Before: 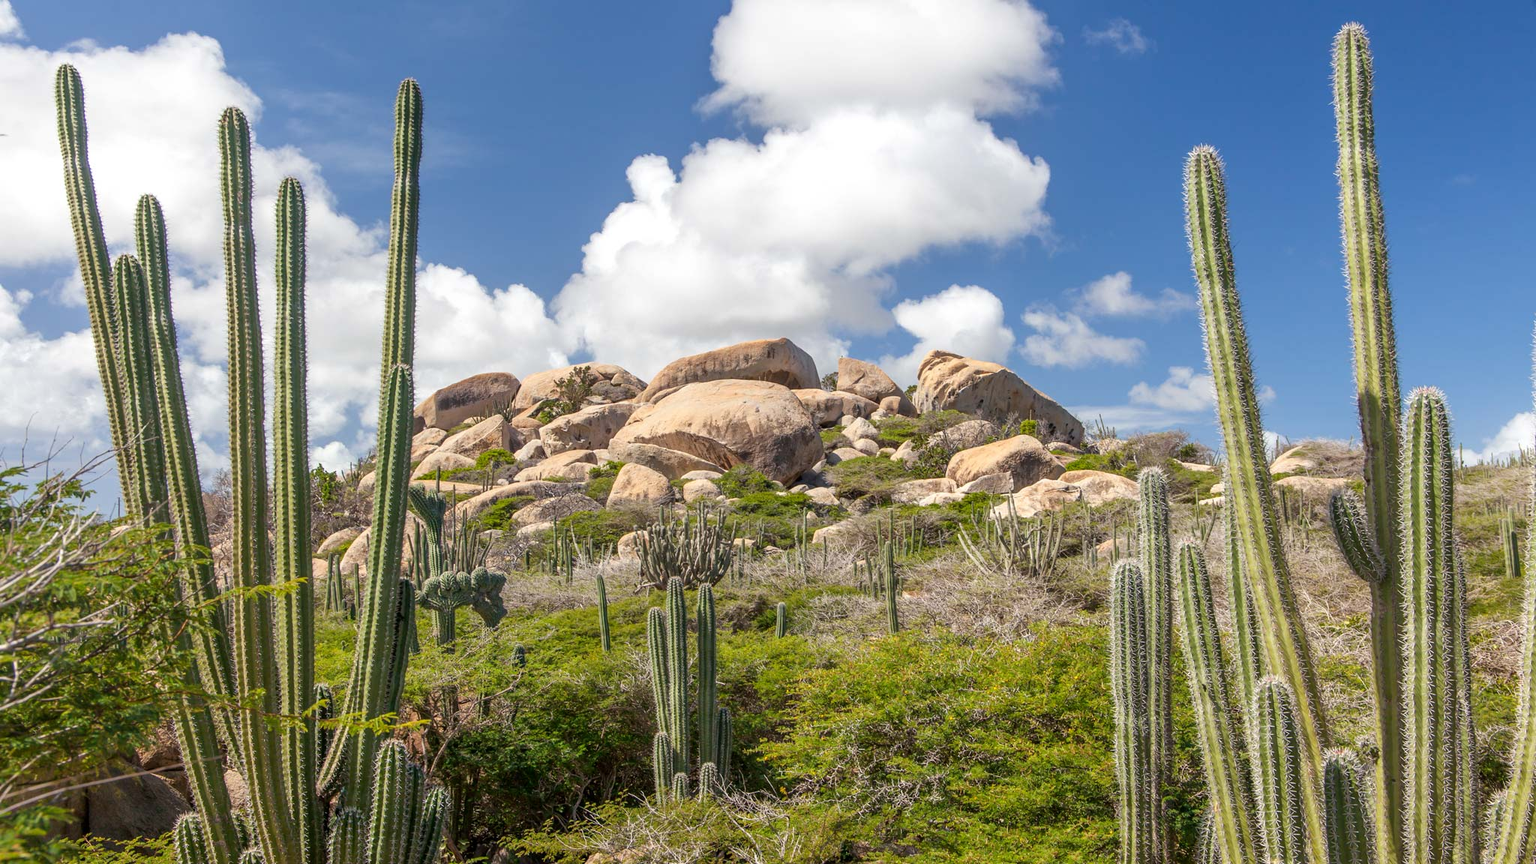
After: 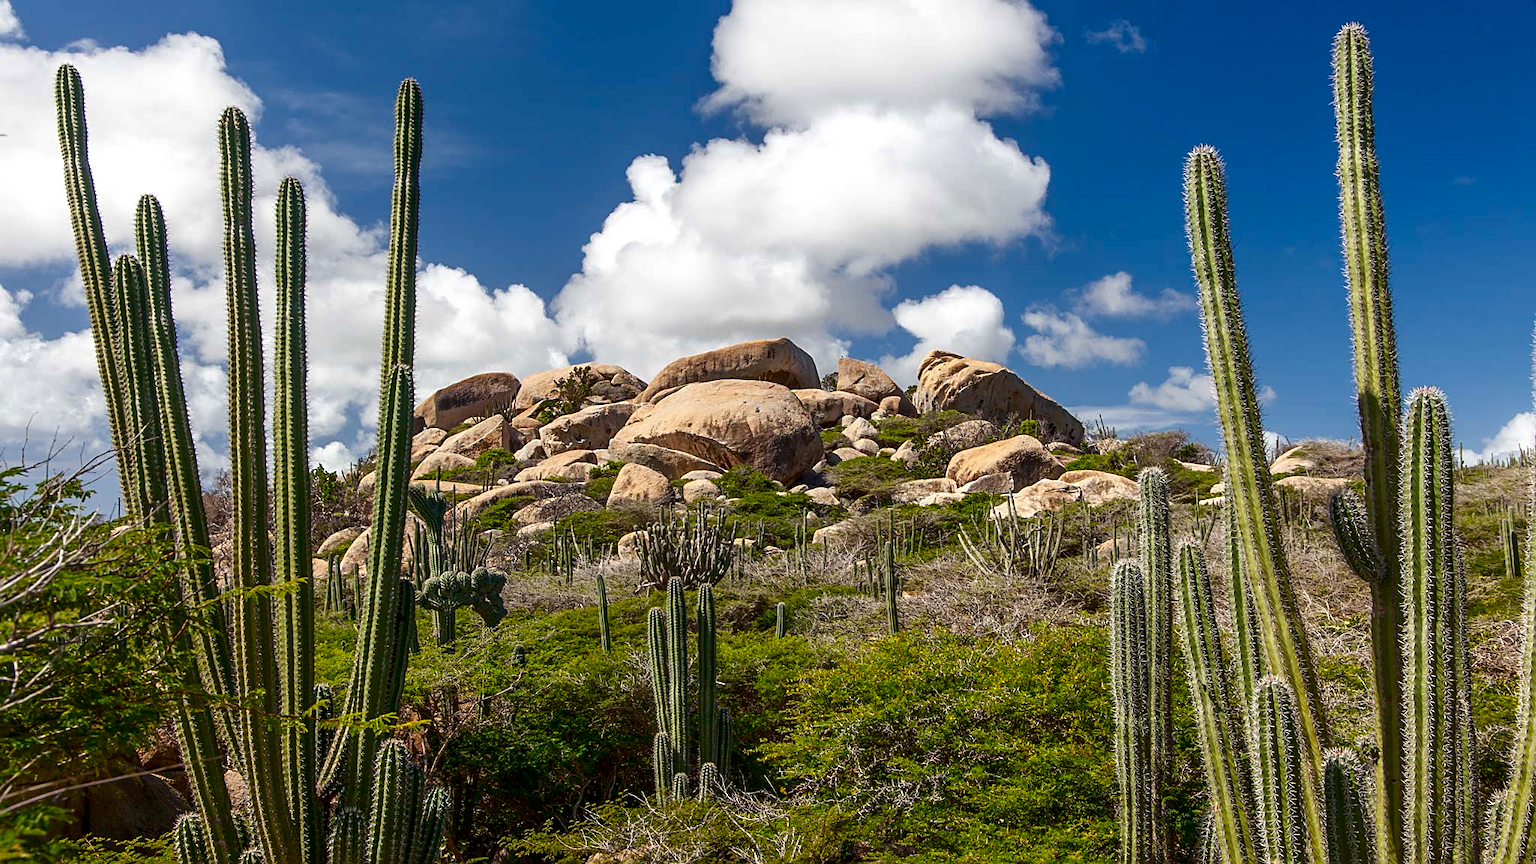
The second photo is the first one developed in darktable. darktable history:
contrast brightness saturation: contrast 0.1, brightness -0.26, saturation 0.14
sharpen: on, module defaults
